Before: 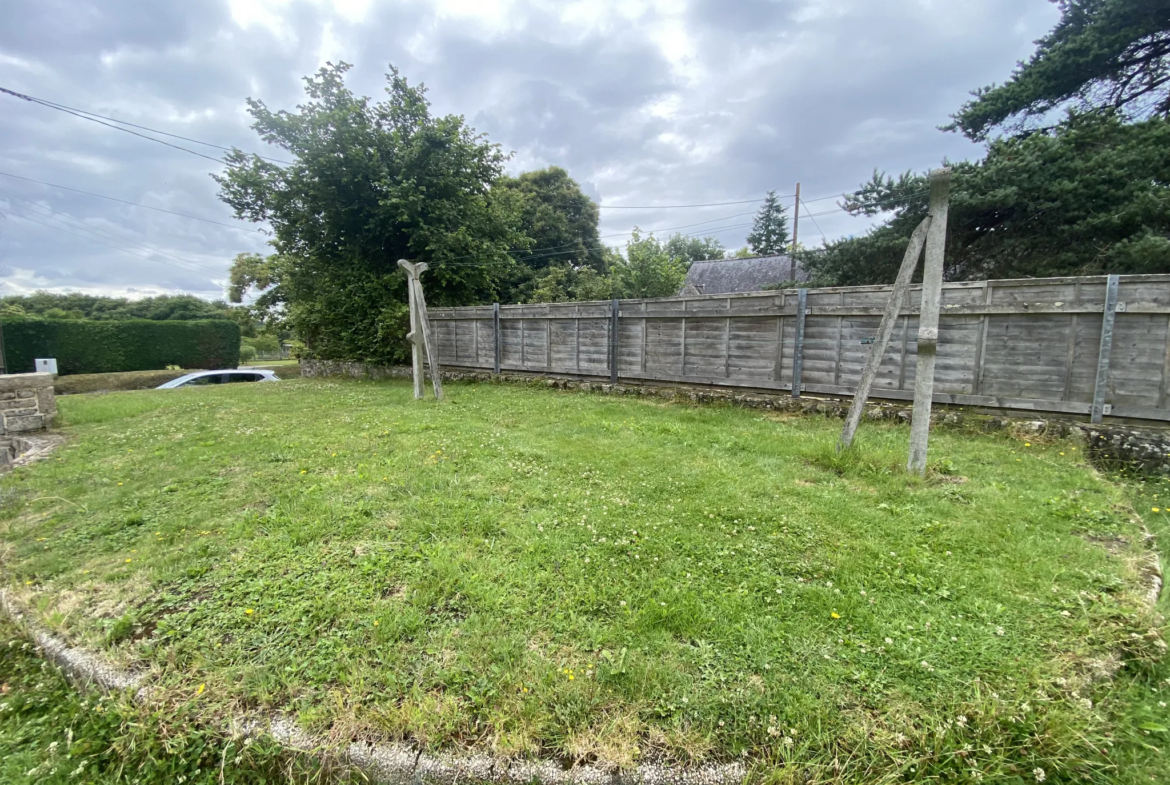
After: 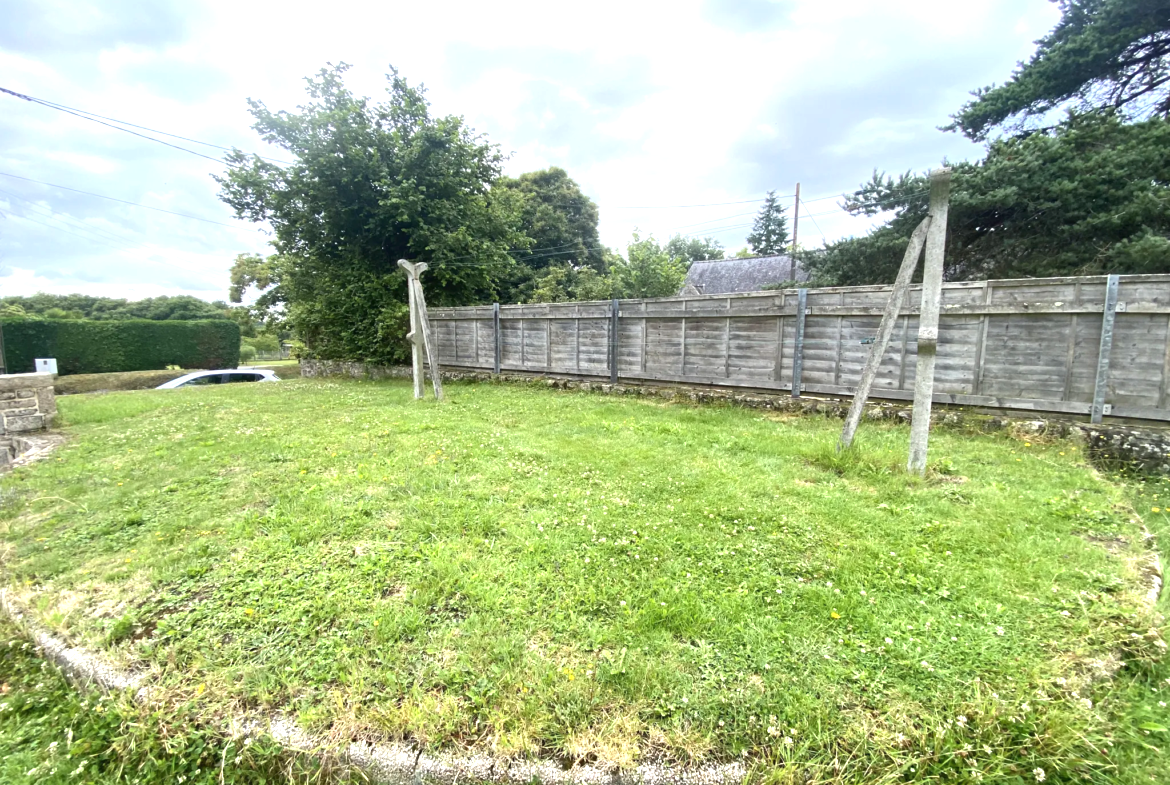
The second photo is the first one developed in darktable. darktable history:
exposure: black level correction 0, exposure 0.847 EV, compensate highlight preservation false
